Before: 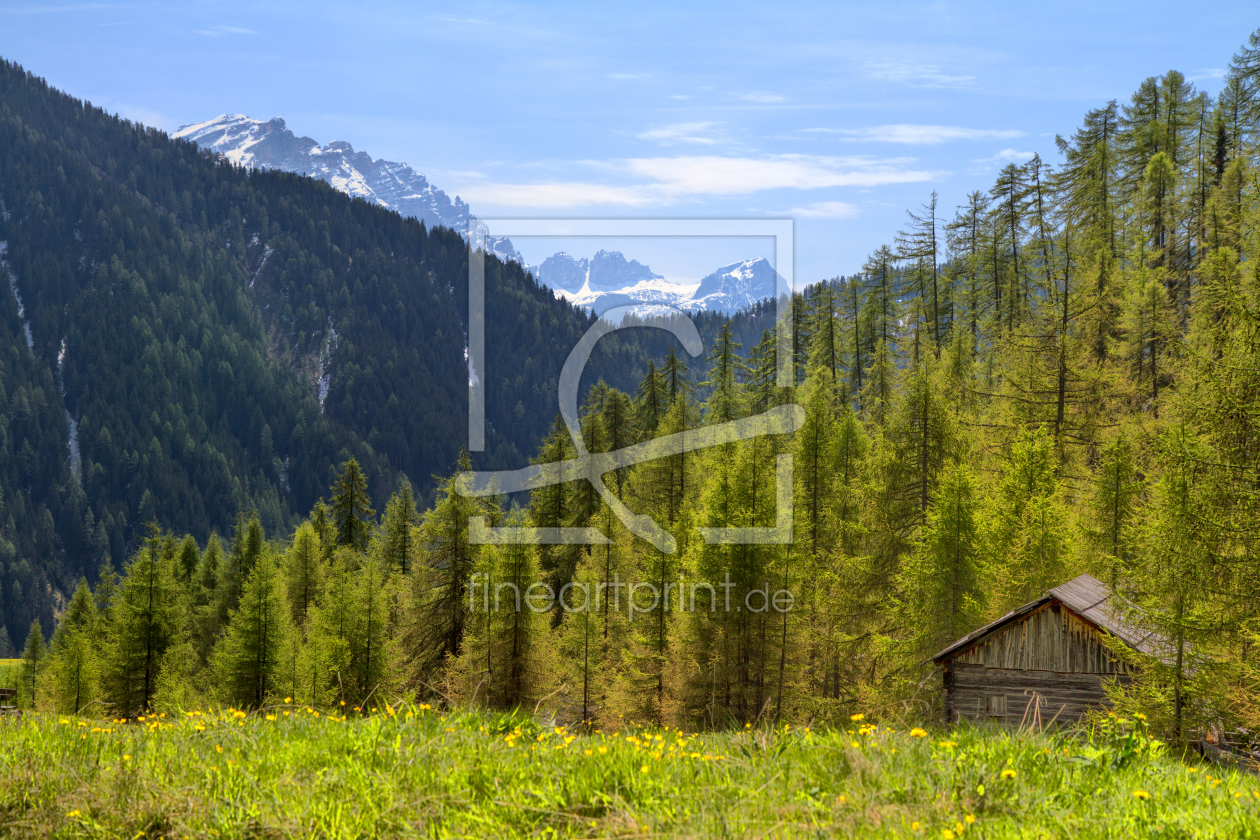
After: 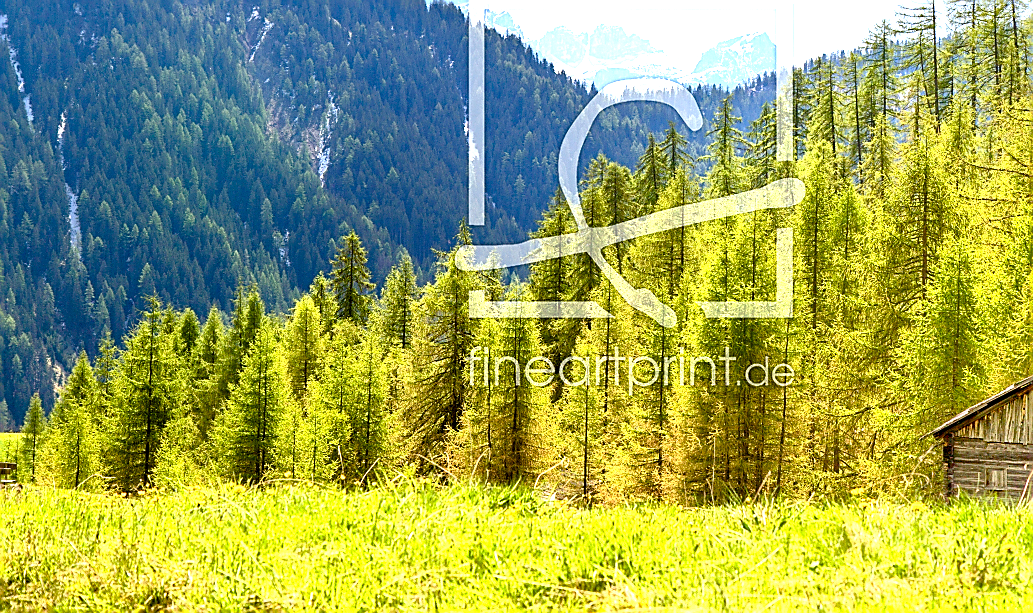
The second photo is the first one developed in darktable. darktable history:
exposure: black level correction 0.001, exposure 1.735 EV, compensate exposure bias true, compensate highlight preservation false
crop: top 26.914%, right 17.937%
sharpen: radius 1.429, amount 1.254, threshold 0.718
color balance rgb: perceptual saturation grading › global saturation 20%, perceptual saturation grading › highlights -25.773%, perceptual saturation grading › shadows 49.95%, global vibrance 20%
